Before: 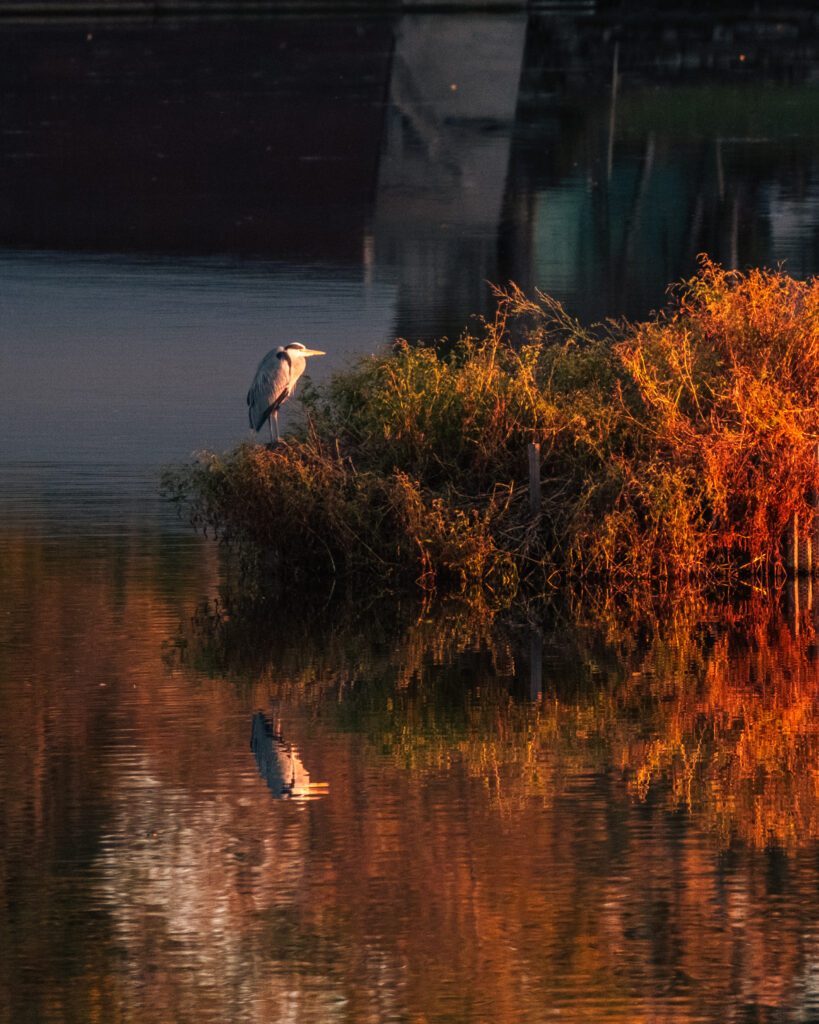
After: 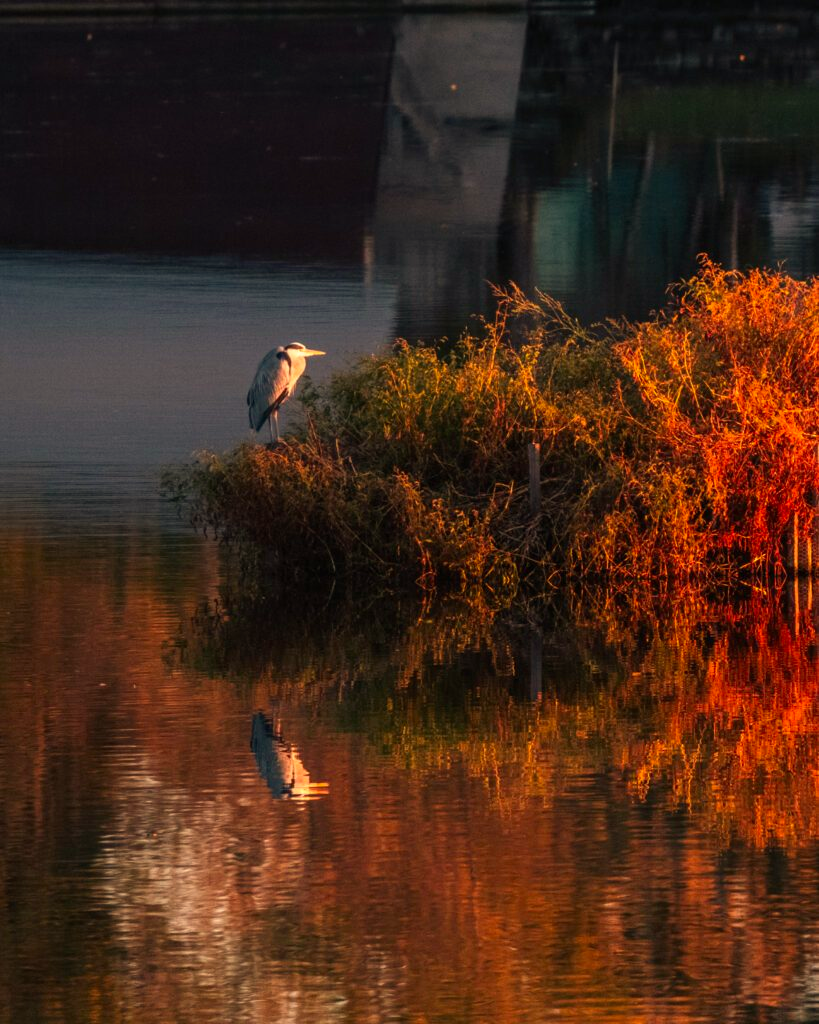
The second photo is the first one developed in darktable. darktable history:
contrast brightness saturation: contrast 0.04, saturation 0.16
white balance: red 1.045, blue 0.932
